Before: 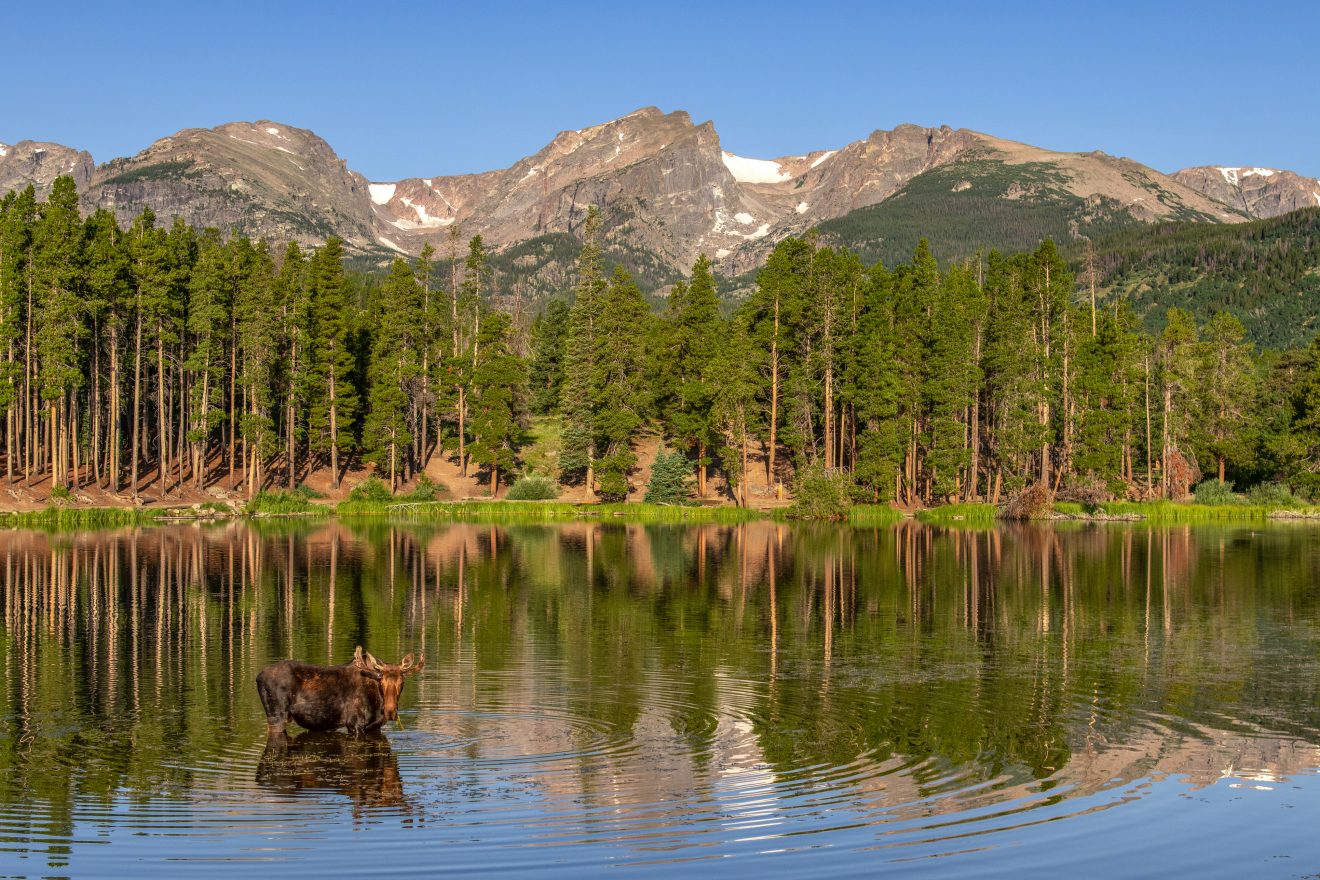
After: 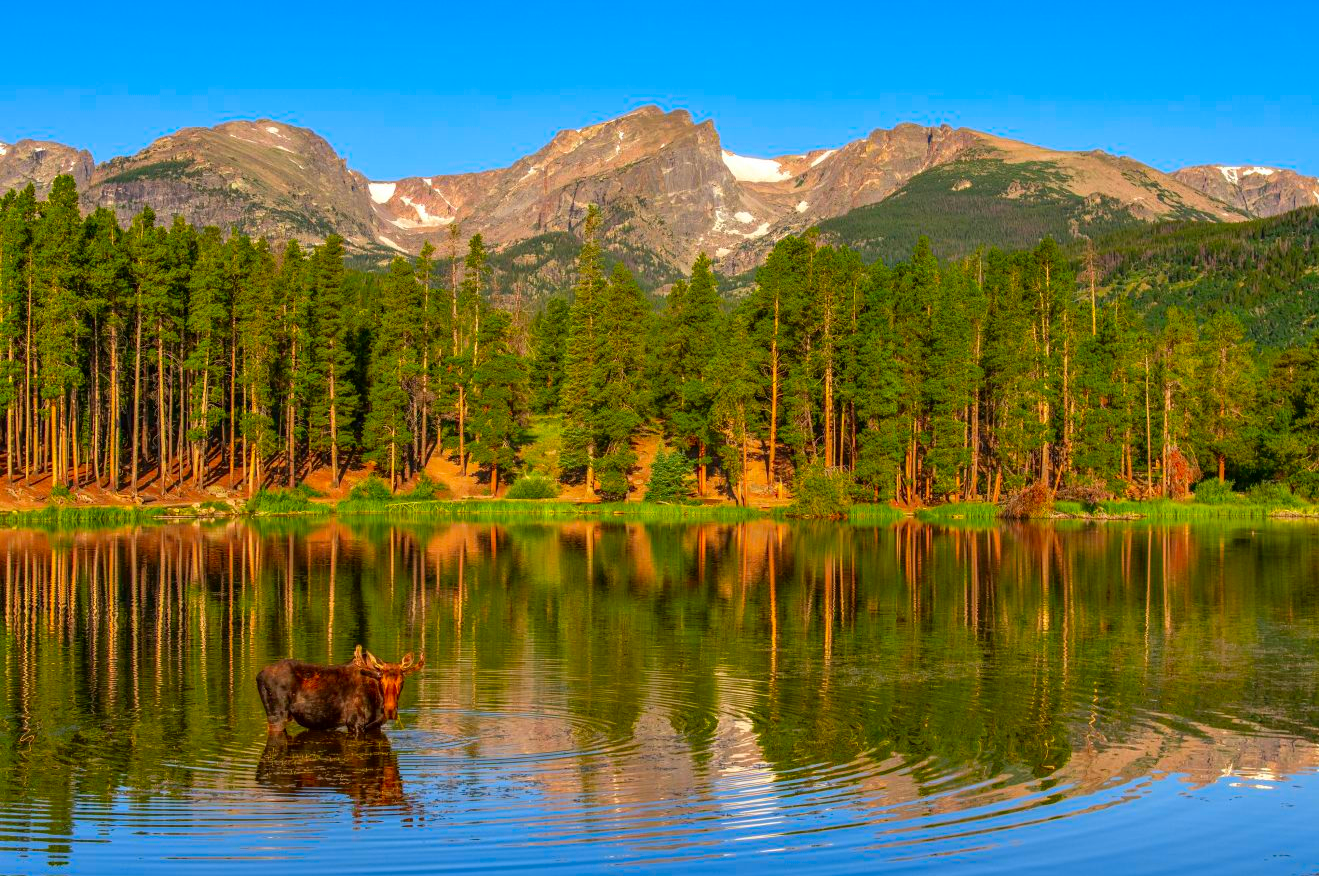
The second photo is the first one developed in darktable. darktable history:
crop: top 0.203%, bottom 0.154%
color correction: highlights b* -0.059, saturation 1.84
